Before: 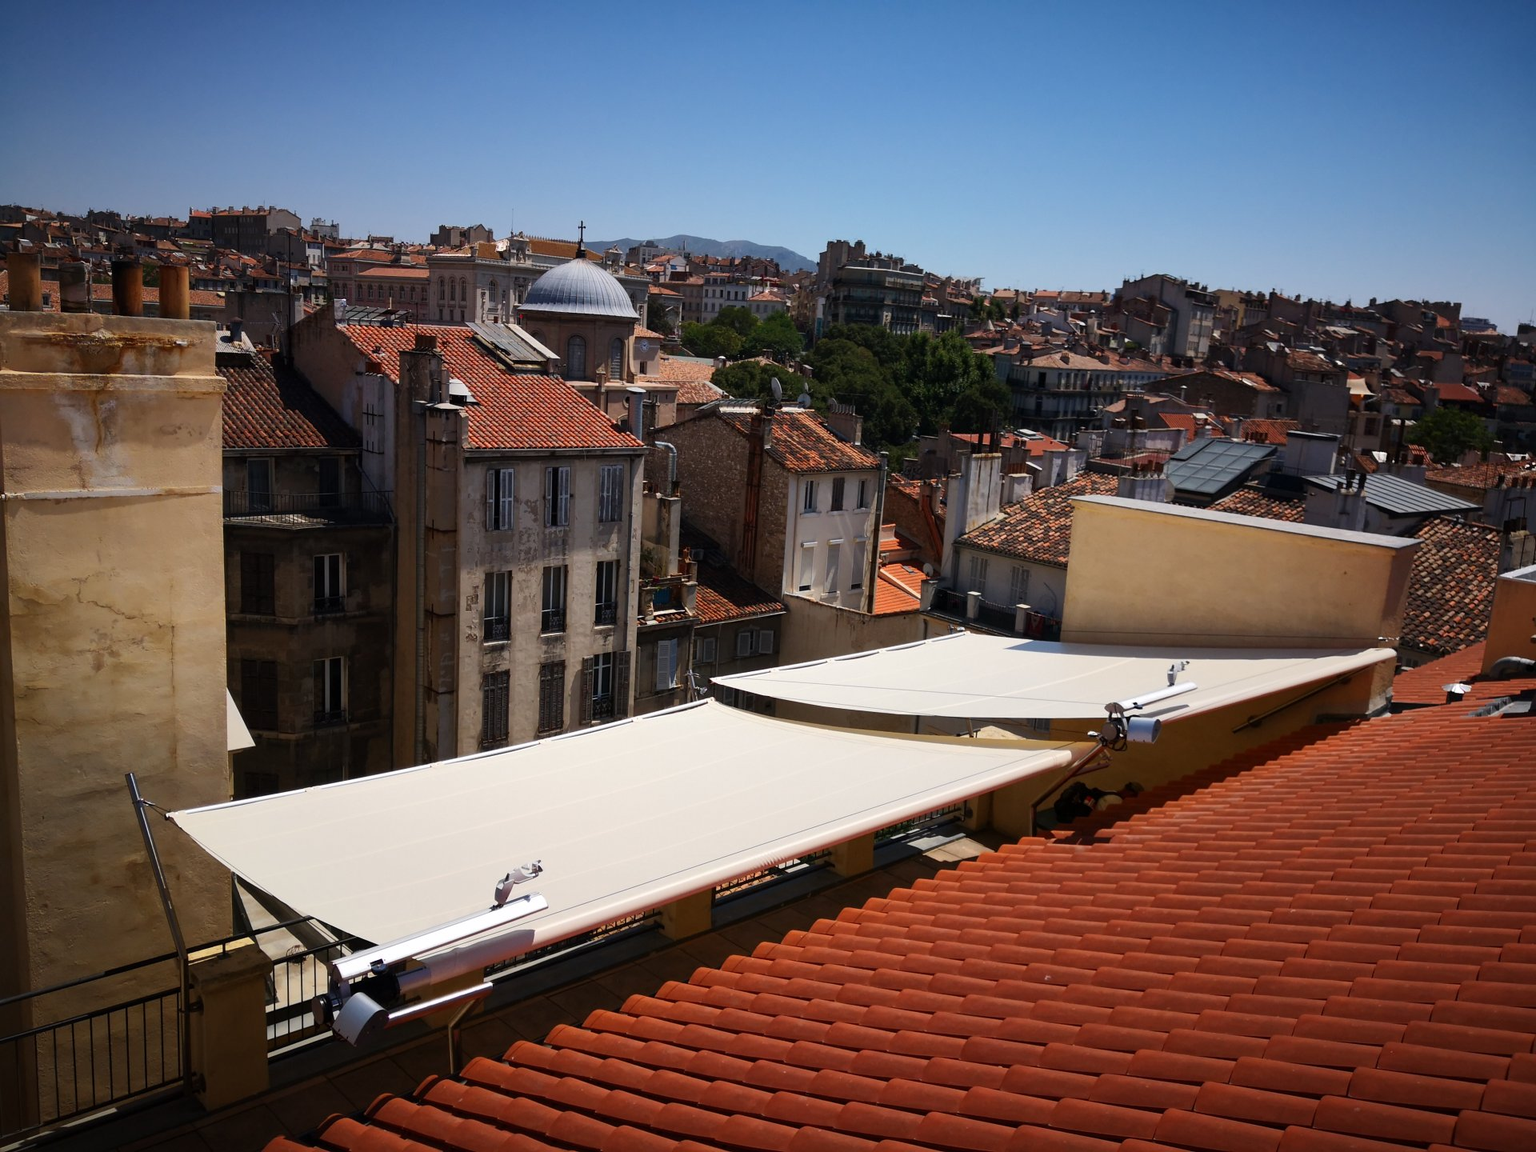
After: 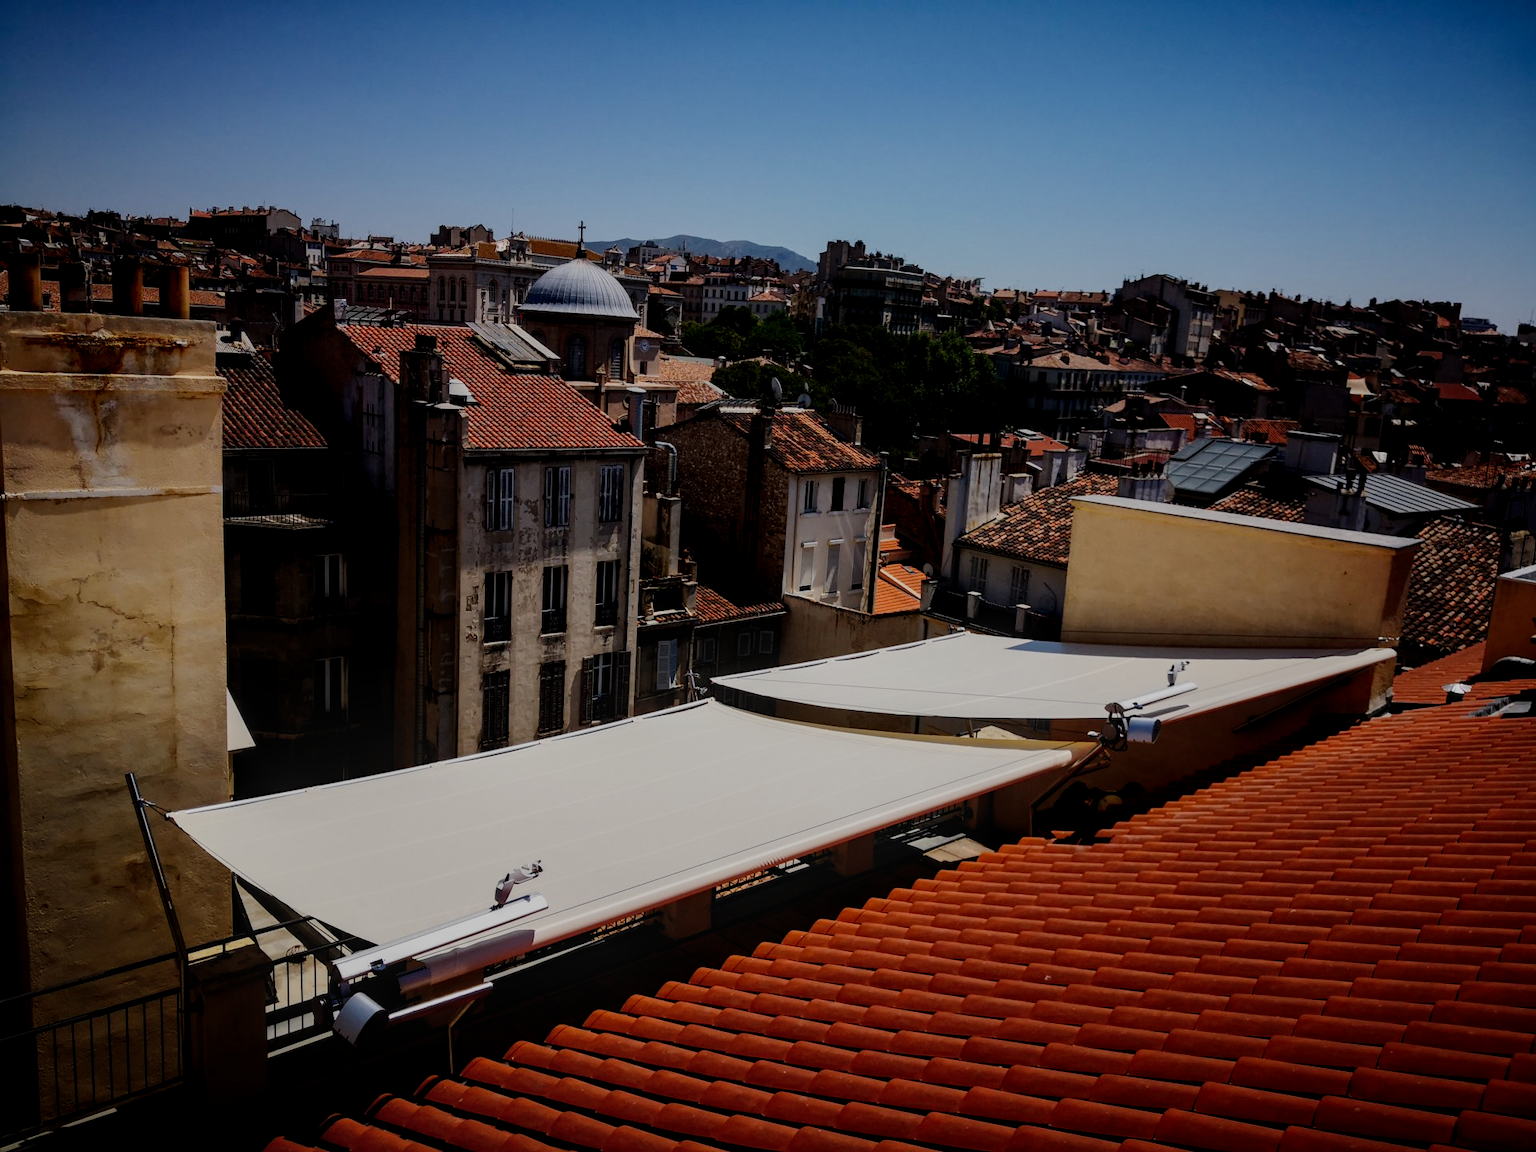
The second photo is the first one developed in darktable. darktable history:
local contrast: on, module defaults
filmic rgb: middle gray luminance 29%, black relative exposure -10.3 EV, white relative exposure 5.5 EV, threshold 6 EV, target black luminance 0%, hardness 3.95, latitude 2.04%, contrast 1.132, highlights saturation mix 5%, shadows ↔ highlights balance 15.11%, add noise in highlights 0, preserve chrominance no, color science v3 (2019), use custom middle-gray values true, iterations of high-quality reconstruction 0, contrast in highlights soft, enable highlight reconstruction true
